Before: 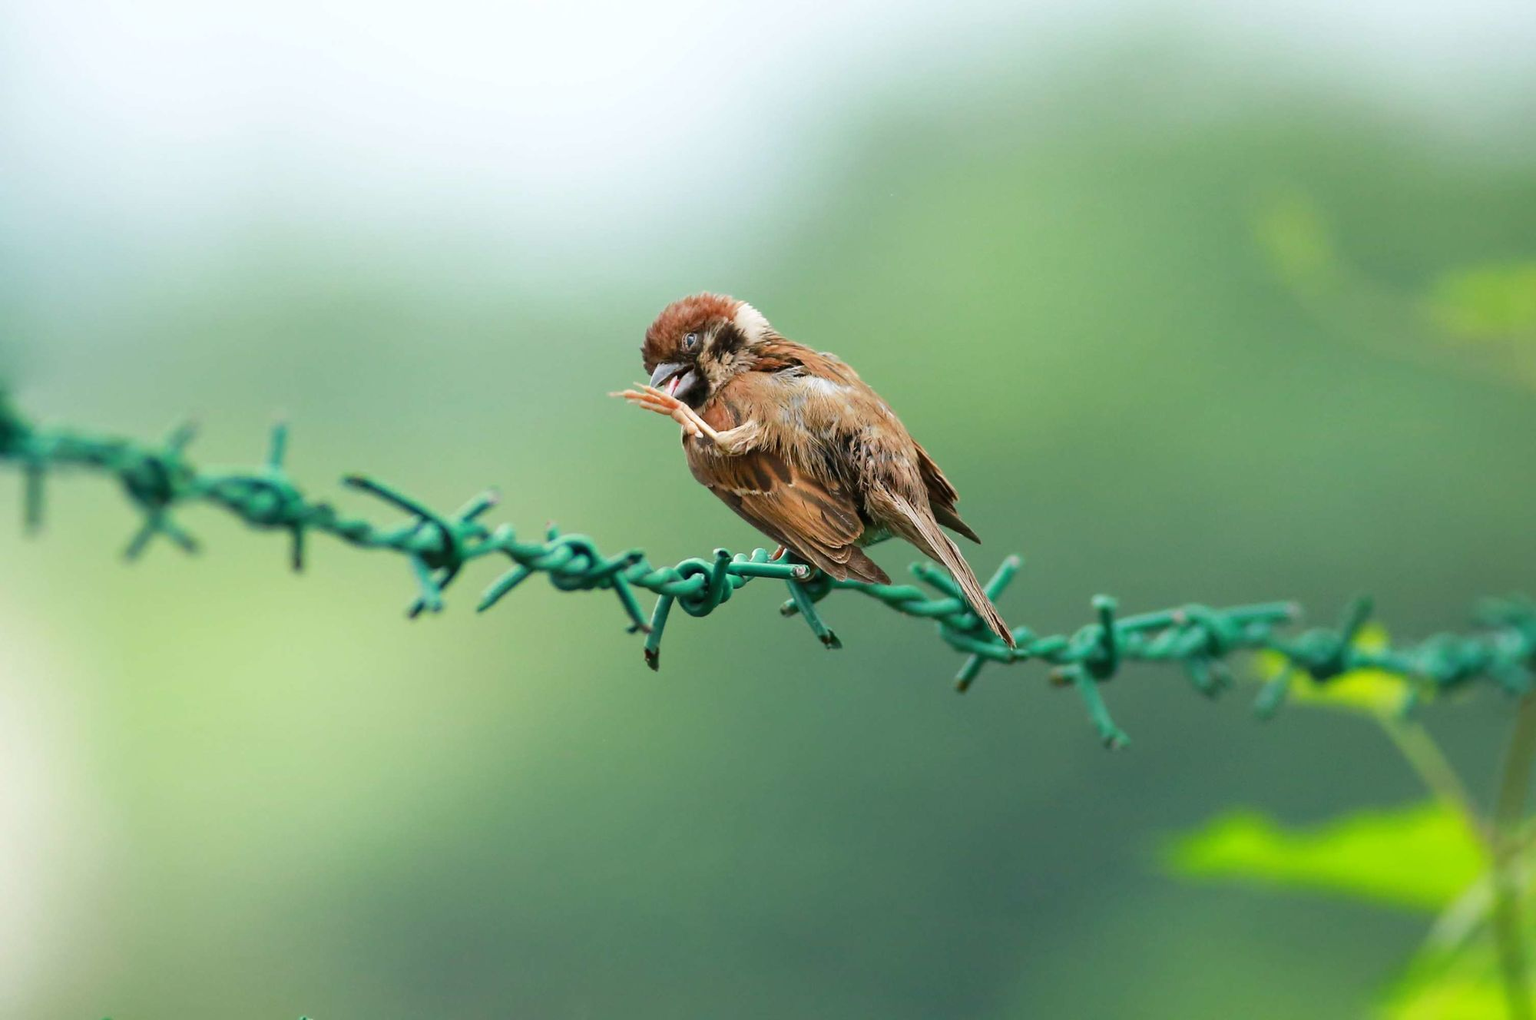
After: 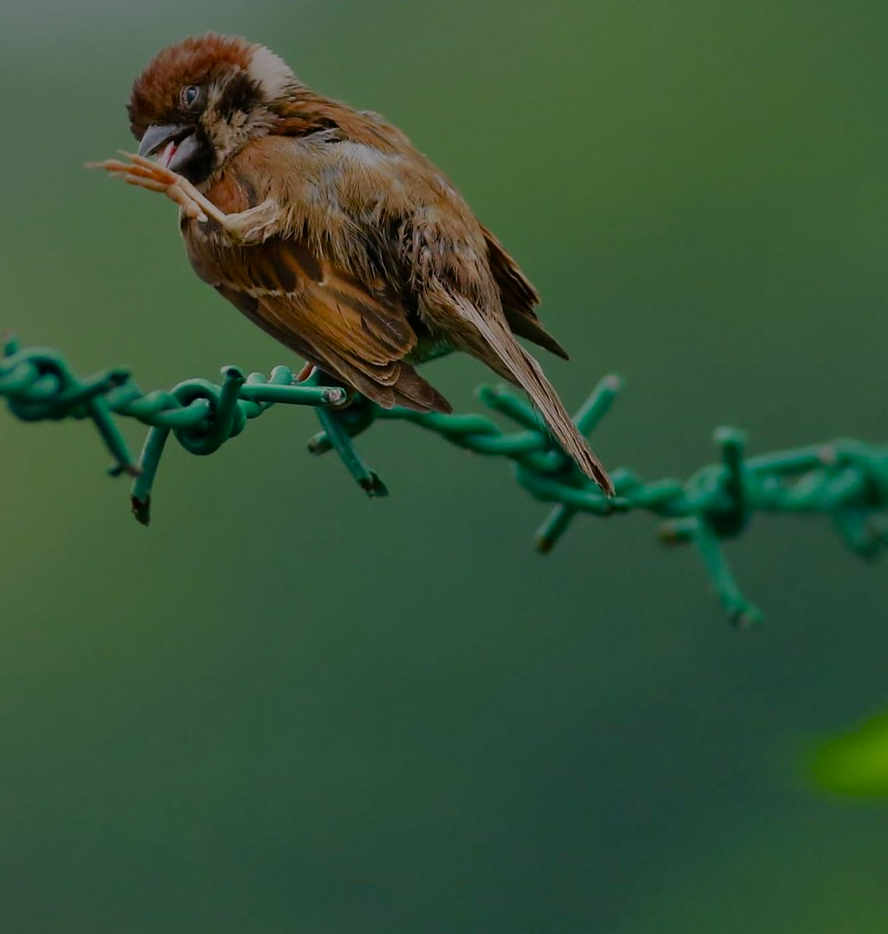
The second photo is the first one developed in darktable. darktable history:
color correction: highlights a* 3.84, highlights b* 5.07
white balance: red 0.976, blue 1.04
shadows and highlights: soften with gaussian
color balance rgb: perceptual saturation grading › global saturation 20%, perceptual saturation grading › highlights -25%, perceptual saturation grading › shadows 25%
crop: left 35.432%, top 26.233%, right 20.145%, bottom 3.432%
exposure: exposure -2.002 EV, compensate highlight preservation false
